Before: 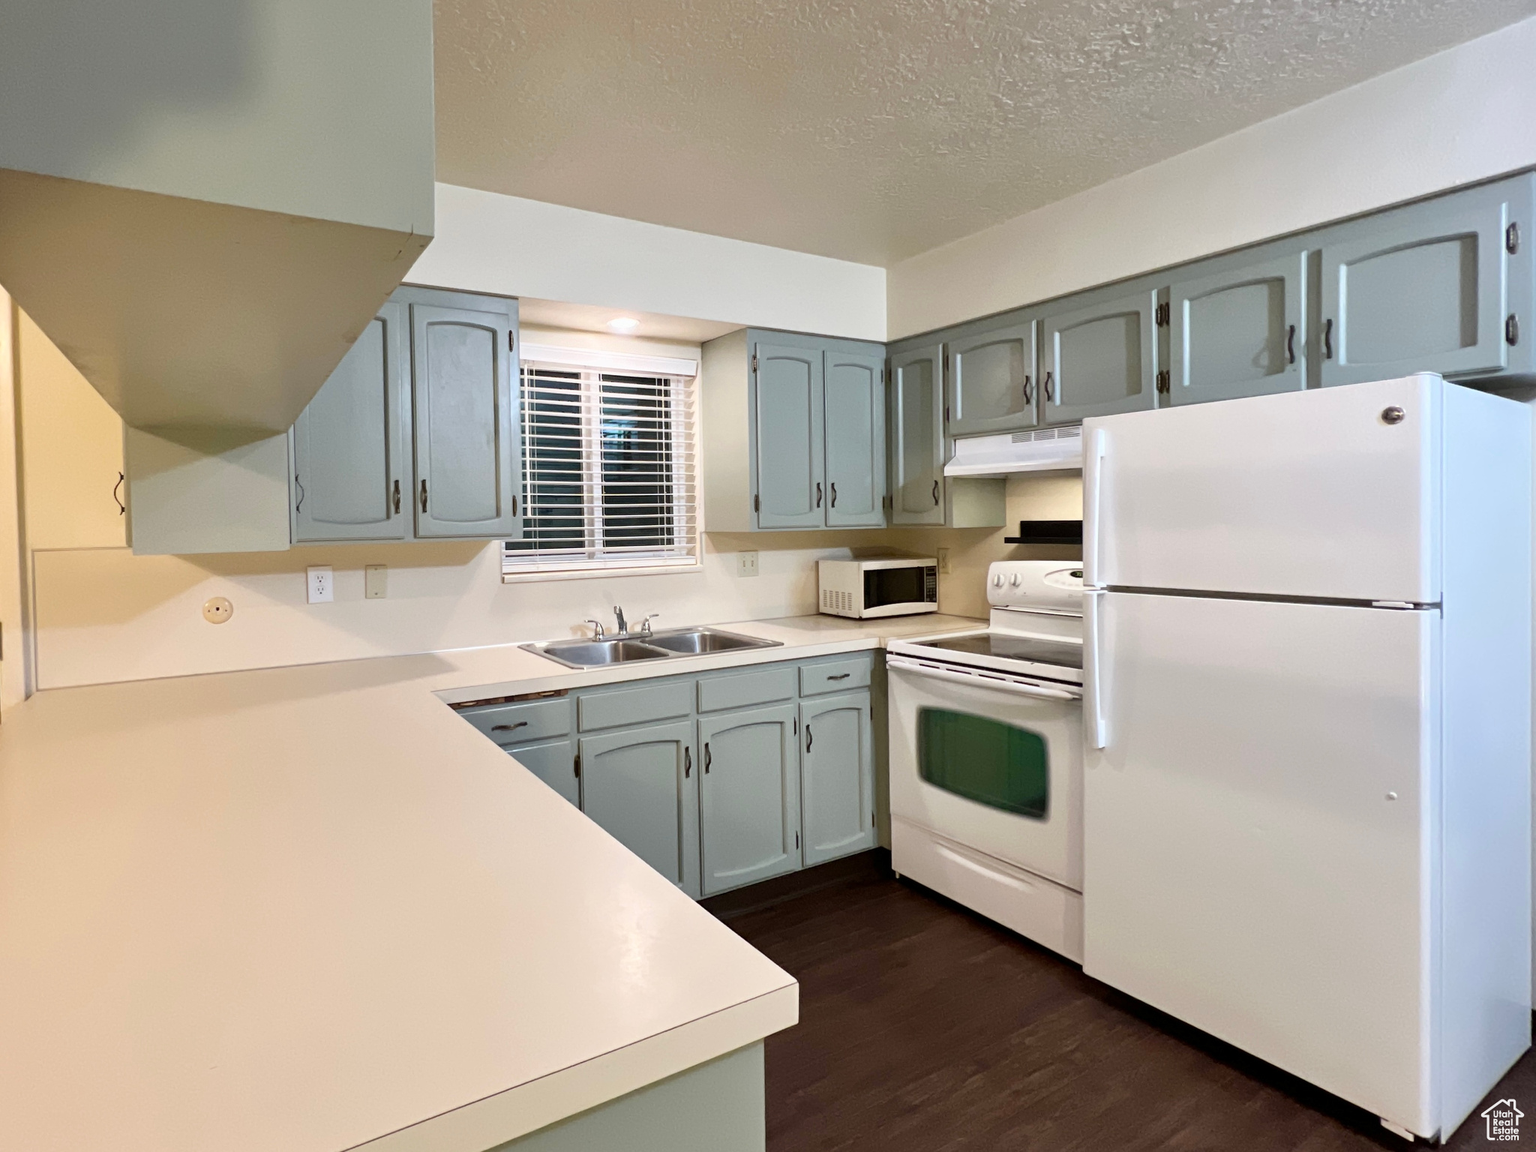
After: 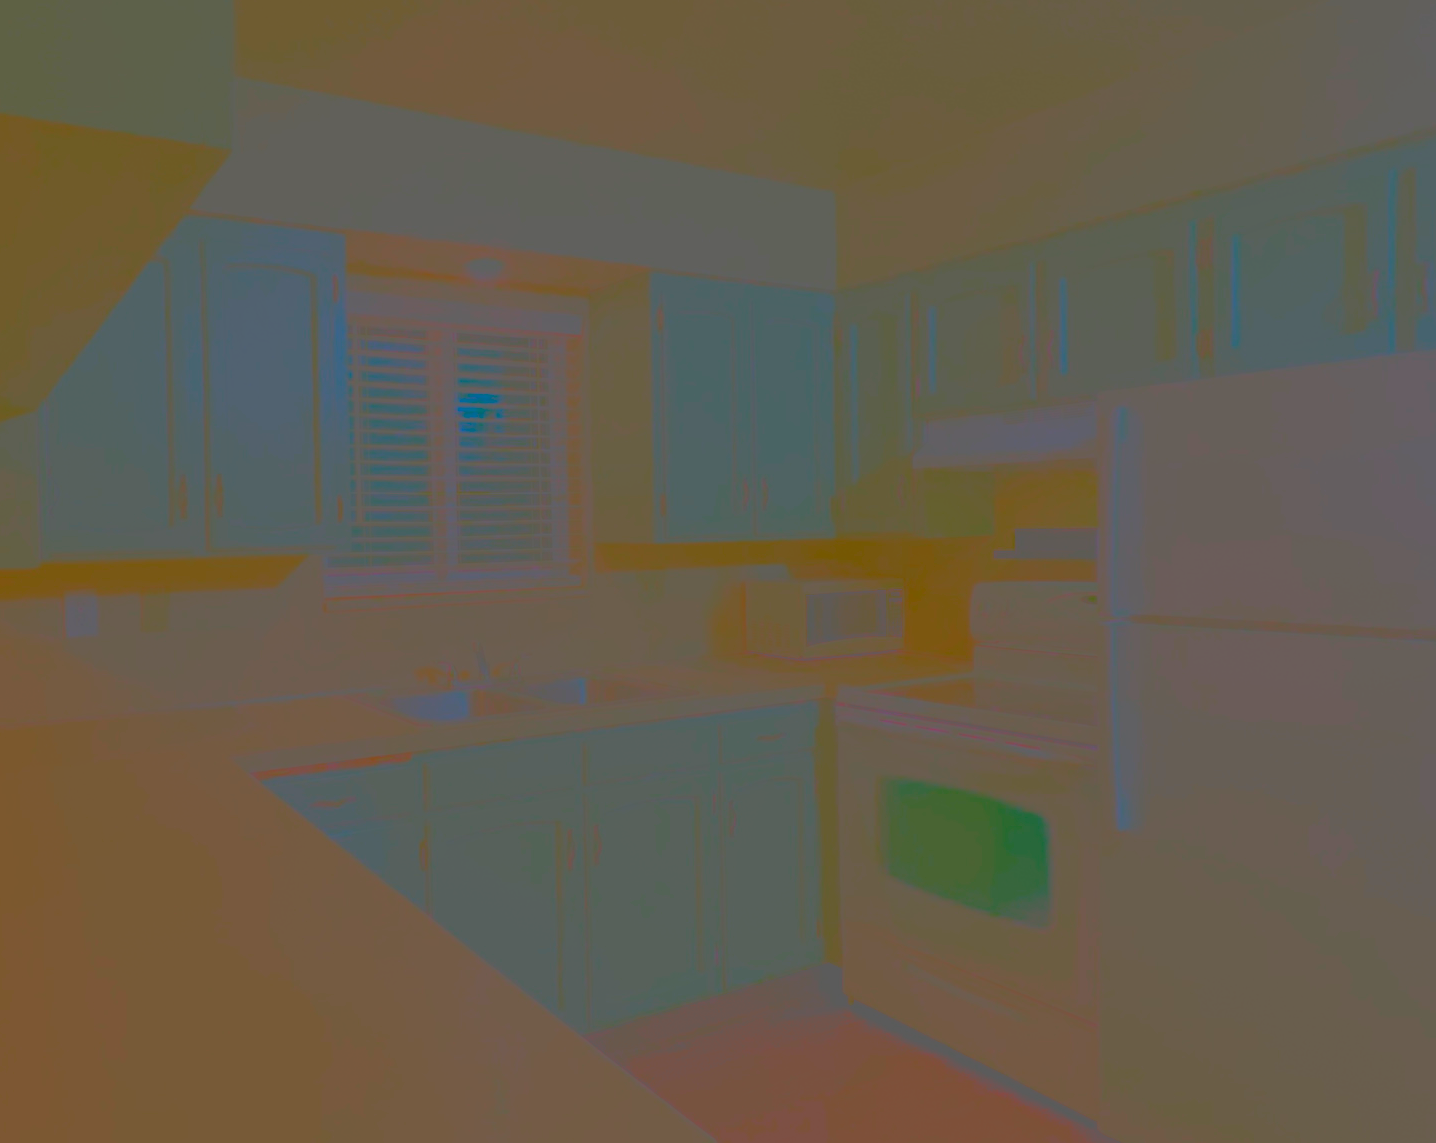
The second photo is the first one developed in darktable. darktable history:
contrast brightness saturation: contrast -0.976, brightness -0.165, saturation 0.733
crop and rotate: left 16.926%, top 10.813%, right 12.935%, bottom 14.723%
